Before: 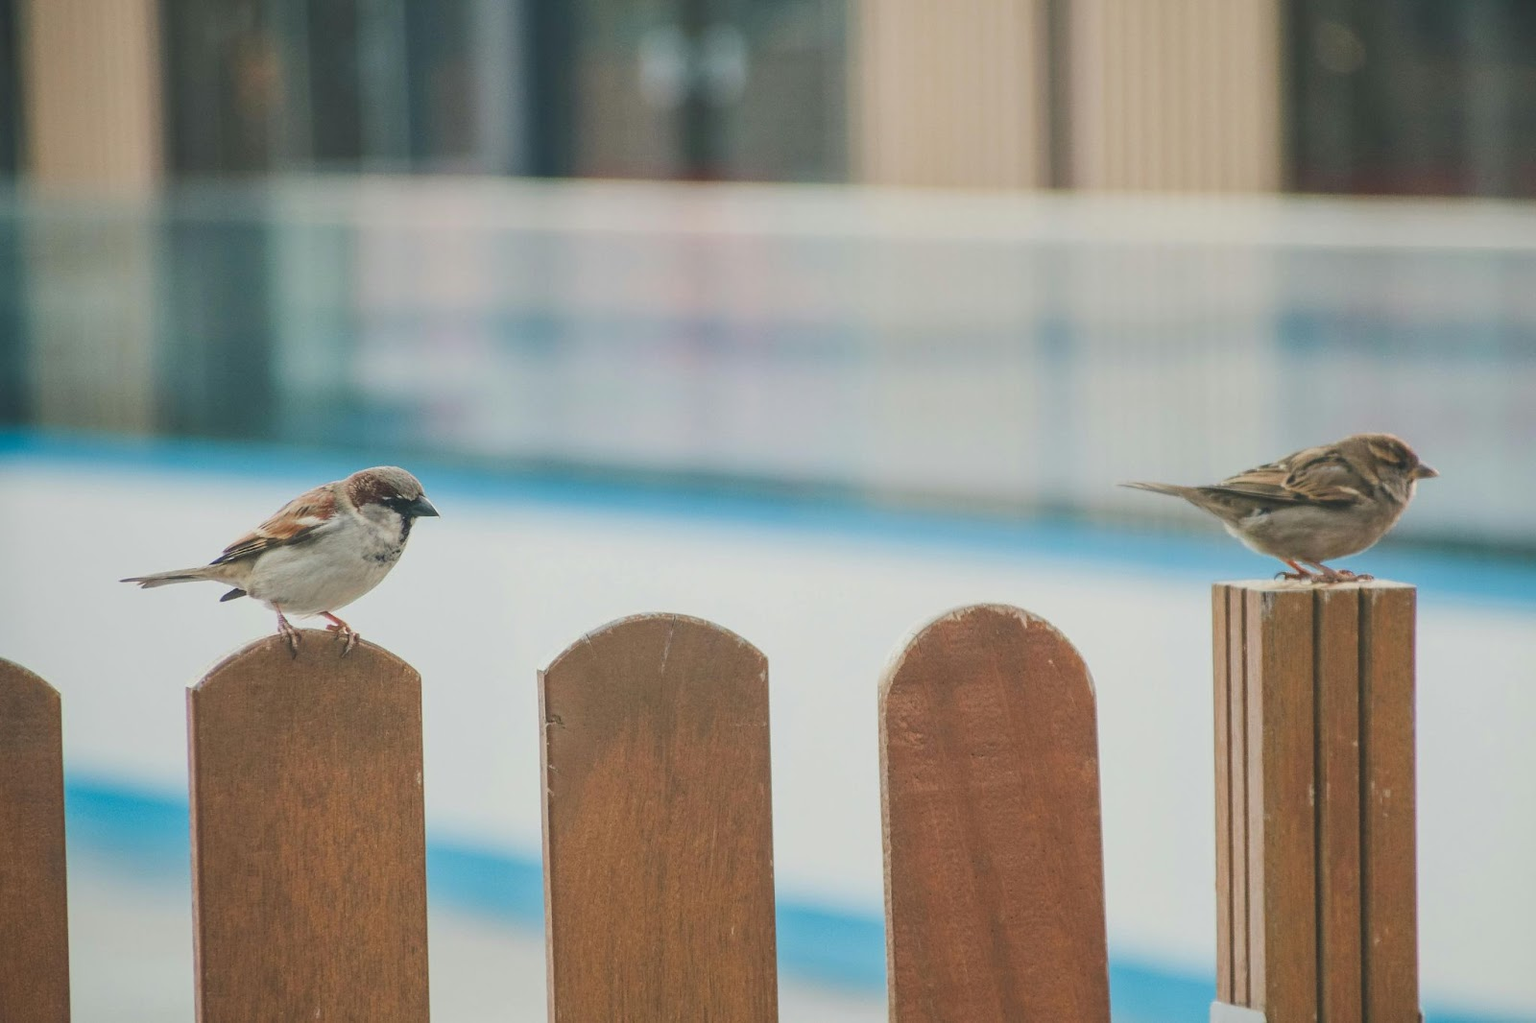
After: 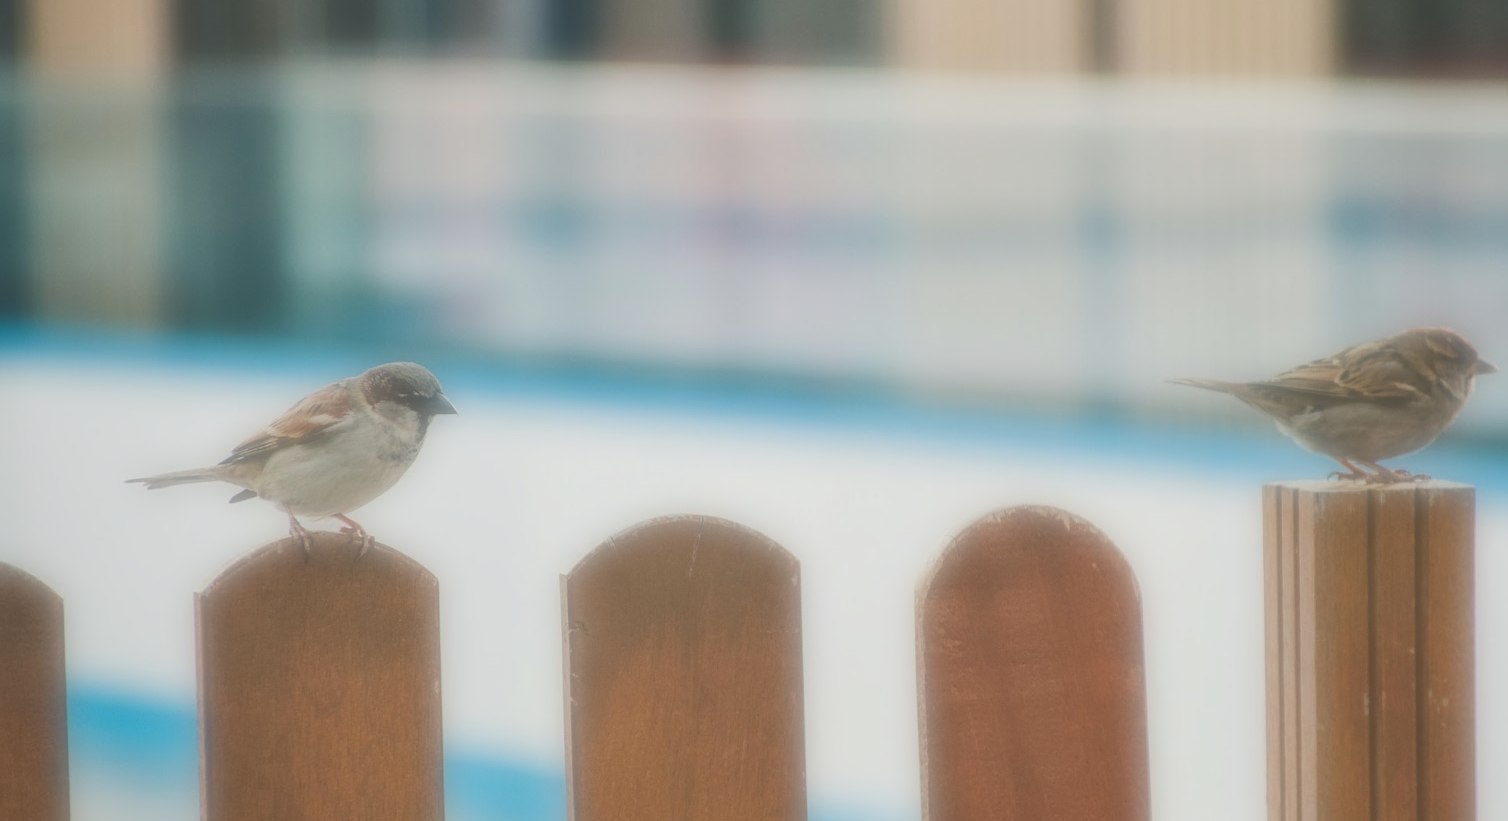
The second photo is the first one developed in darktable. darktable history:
crop and rotate: angle 0.03°, top 11.643%, right 5.651%, bottom 11.189%
soften: on, module defaults
